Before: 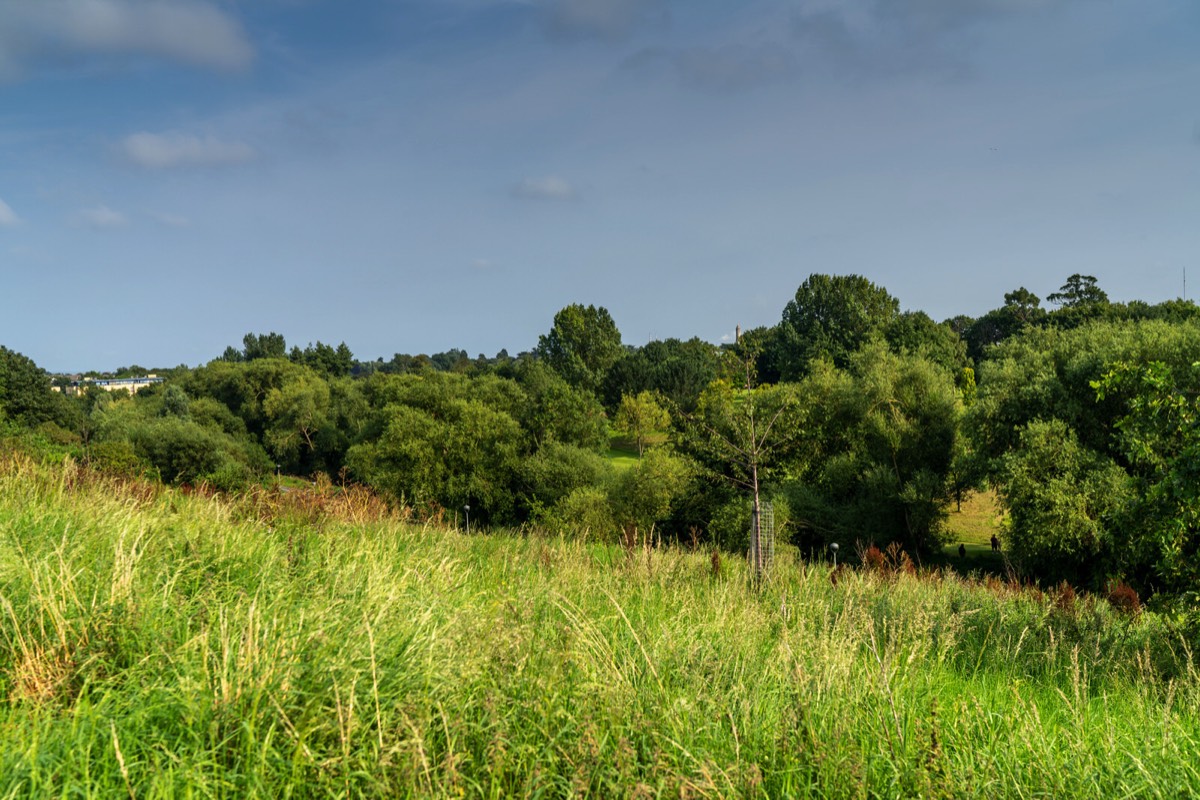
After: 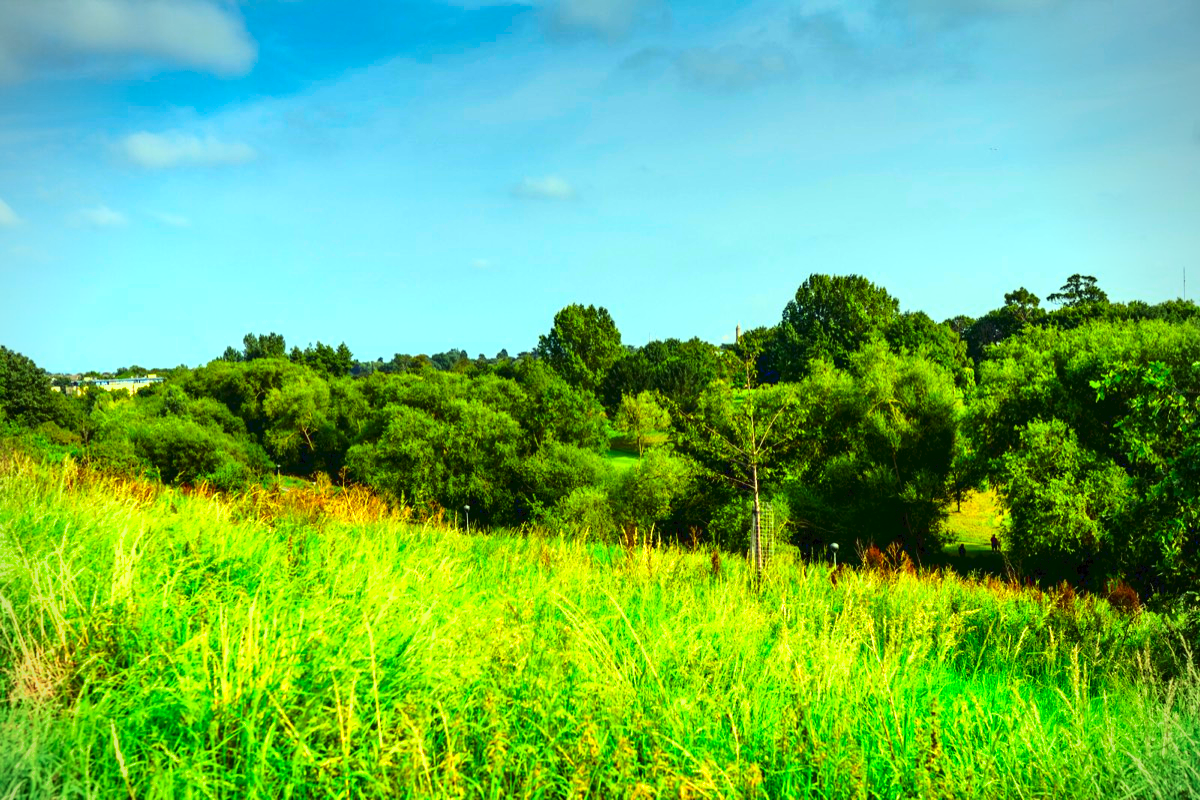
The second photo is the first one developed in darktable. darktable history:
color correction: highlights a* -10.98, highlights b* 9.87, saturation 1.71
color calibration: gray › normalize channels true, illuminant same as pipeline (D50), adaptation XYZ, x 0.347, y 0.359, temperature 5003.05 K, gamut compression 0.024
color balance rgb: highlights gain › luminance 17.907%, perceptual saturation grading › global saturation 0.957%, perceptual brilliance grading › global brilliance 10.98%
vignetting: on, module defaults
shadows and highlights: shadows 8.87, white point adjustment 0.923, highlights -39.29
tone curve: curves: ch0 [(0, 0) (0.003, 0.047) (0.011, 0.047) (0.025, 0.049) (0.044, 0.051) (0.069, 0.055) (0.1, 0.066) (0.136, 0.089) (0.177, 0.12) (0.224, 0.155) (0.277, 0.205) (0.335, 0.281) (0.399, 0.37) (0.468, 0.47) (0.543, 0.574) (0.623, 0.687) (0.709, 0.801) (0.801, 0.89) (0.898, 0.963) (1, 1)], color space Lab, linked channels, preserve colors none
